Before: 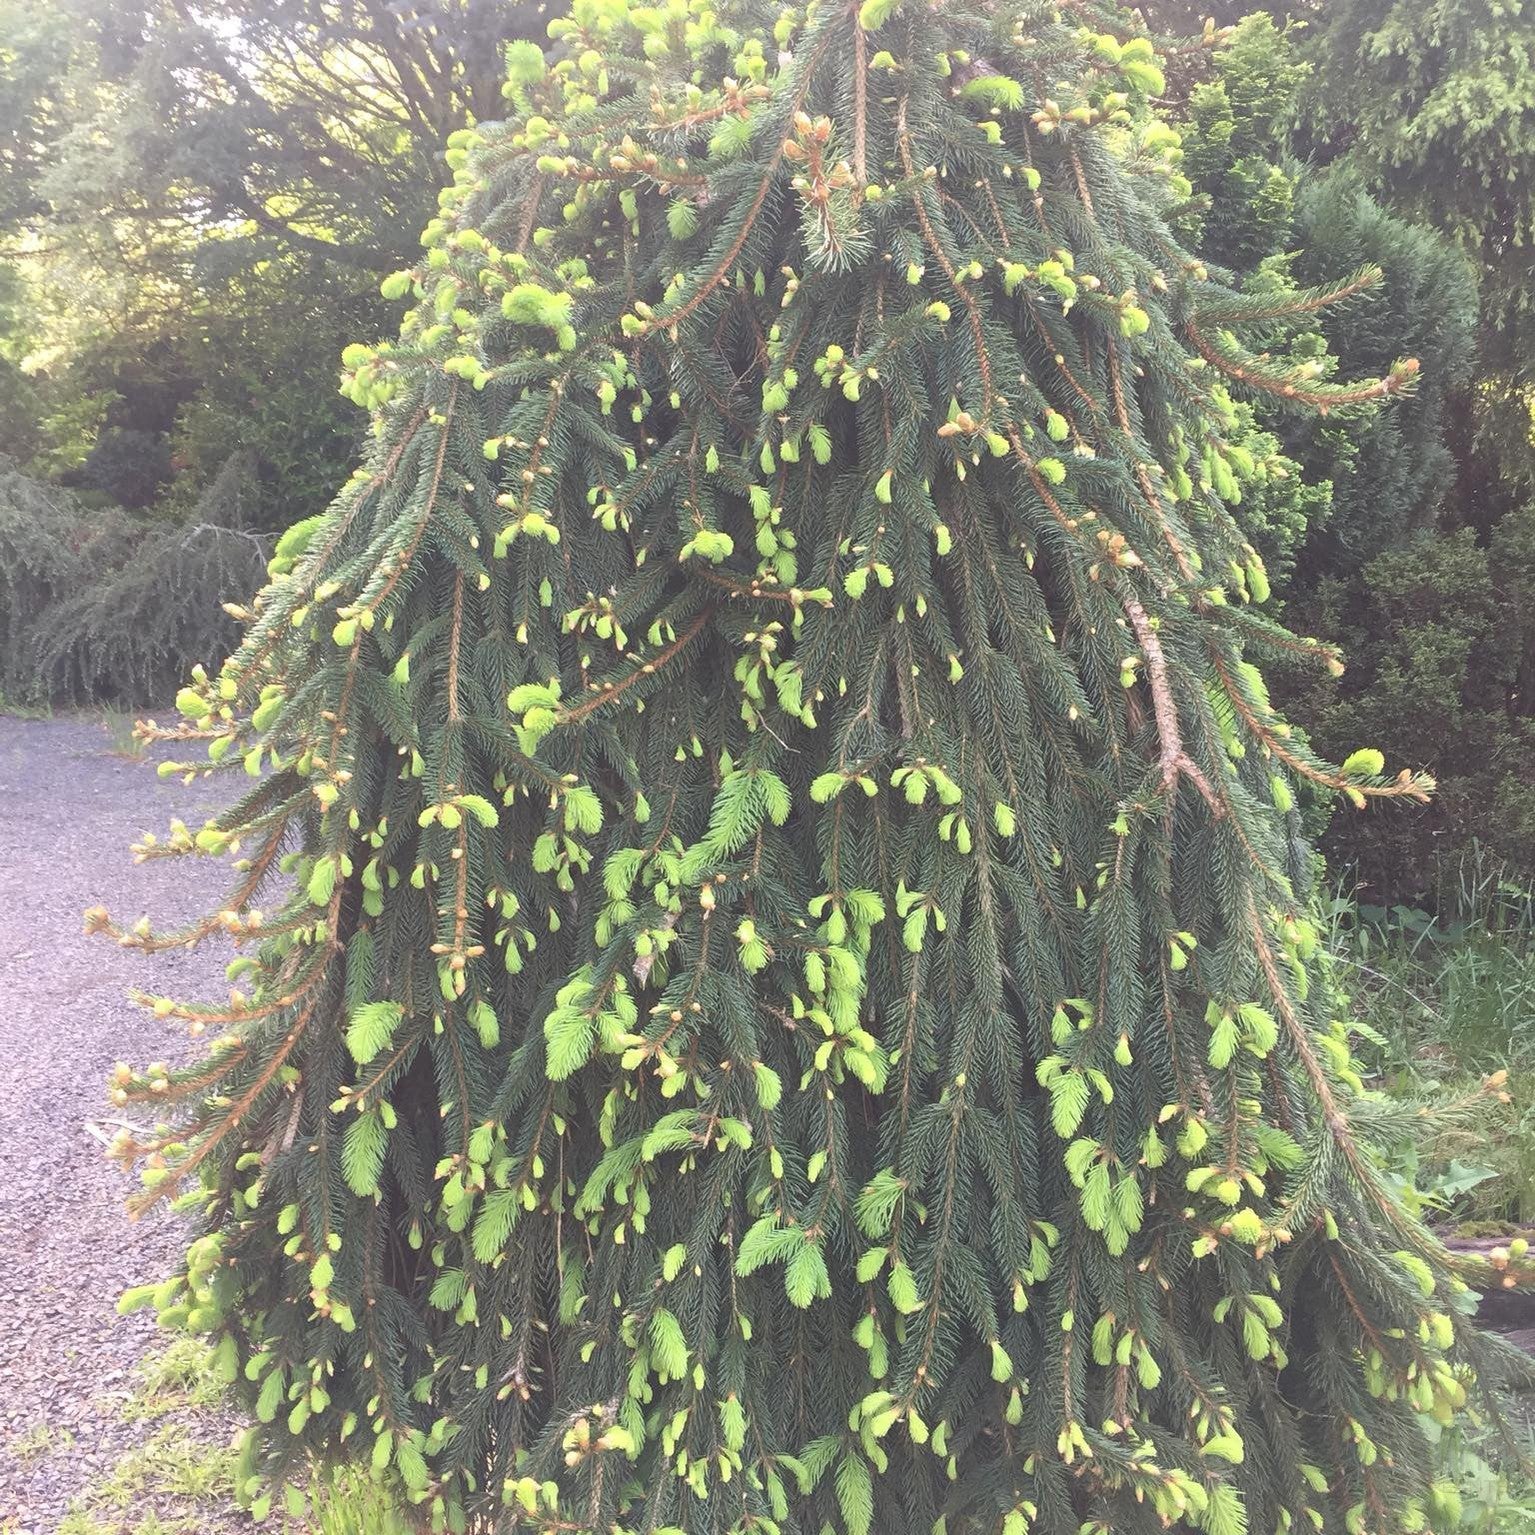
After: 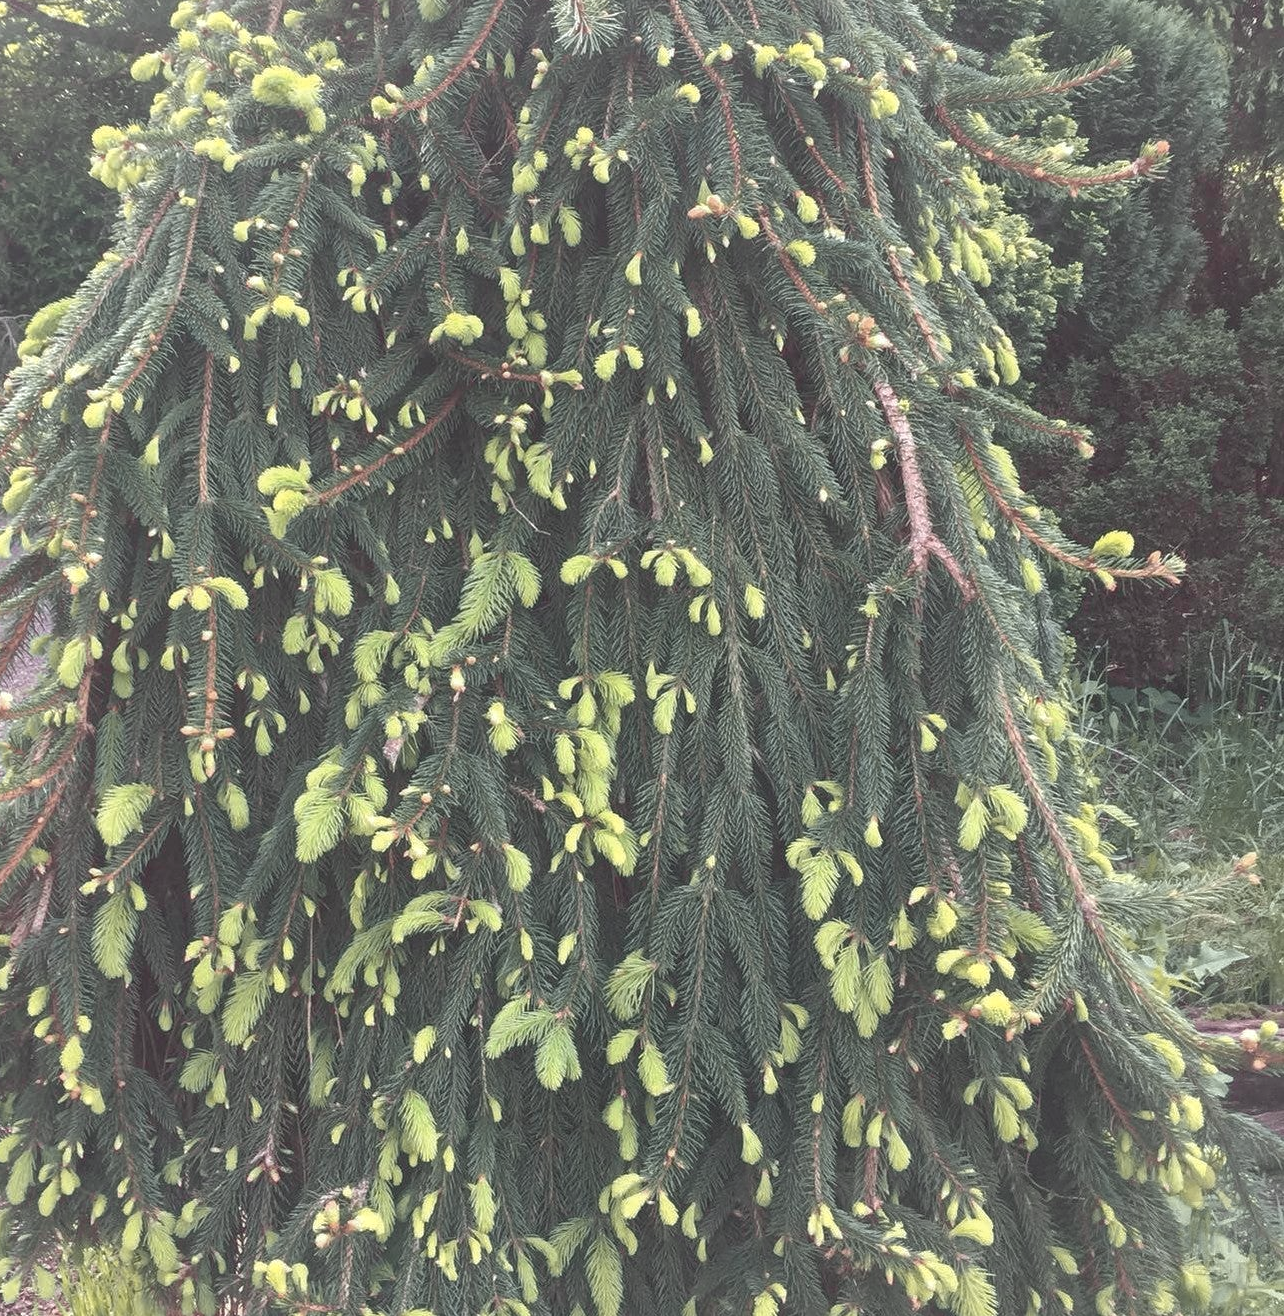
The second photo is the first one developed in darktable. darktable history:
shadows and highlights: shadows 25, highlights -48, soften with gaussian
crop: left 16.315%, top 14.246%
tone curve: curves: ch0 [(0, 0.046) (0.04, 0.074) (0.883, 0.858) (1, 1)]; ch1 [(0, 0) (0.146, 0.159) (0.338, 0.365) (0.417, 0.455) (0.489, 0.486) (0.504, 0.502) (0.529, 0.537) (0.563, 0.567) (1, 1)]; ch2 [(0, 0) (0.307, 0.298) (0.388, 0.375) (0.443, 0.456) (0.485, 0.492) (0.544, 0.525) (1, 1)], color space Lab, independent channels, preserve colors none
local contrast: highlights 100%, shadows 100%, detail 120%, midtone range 0.2
